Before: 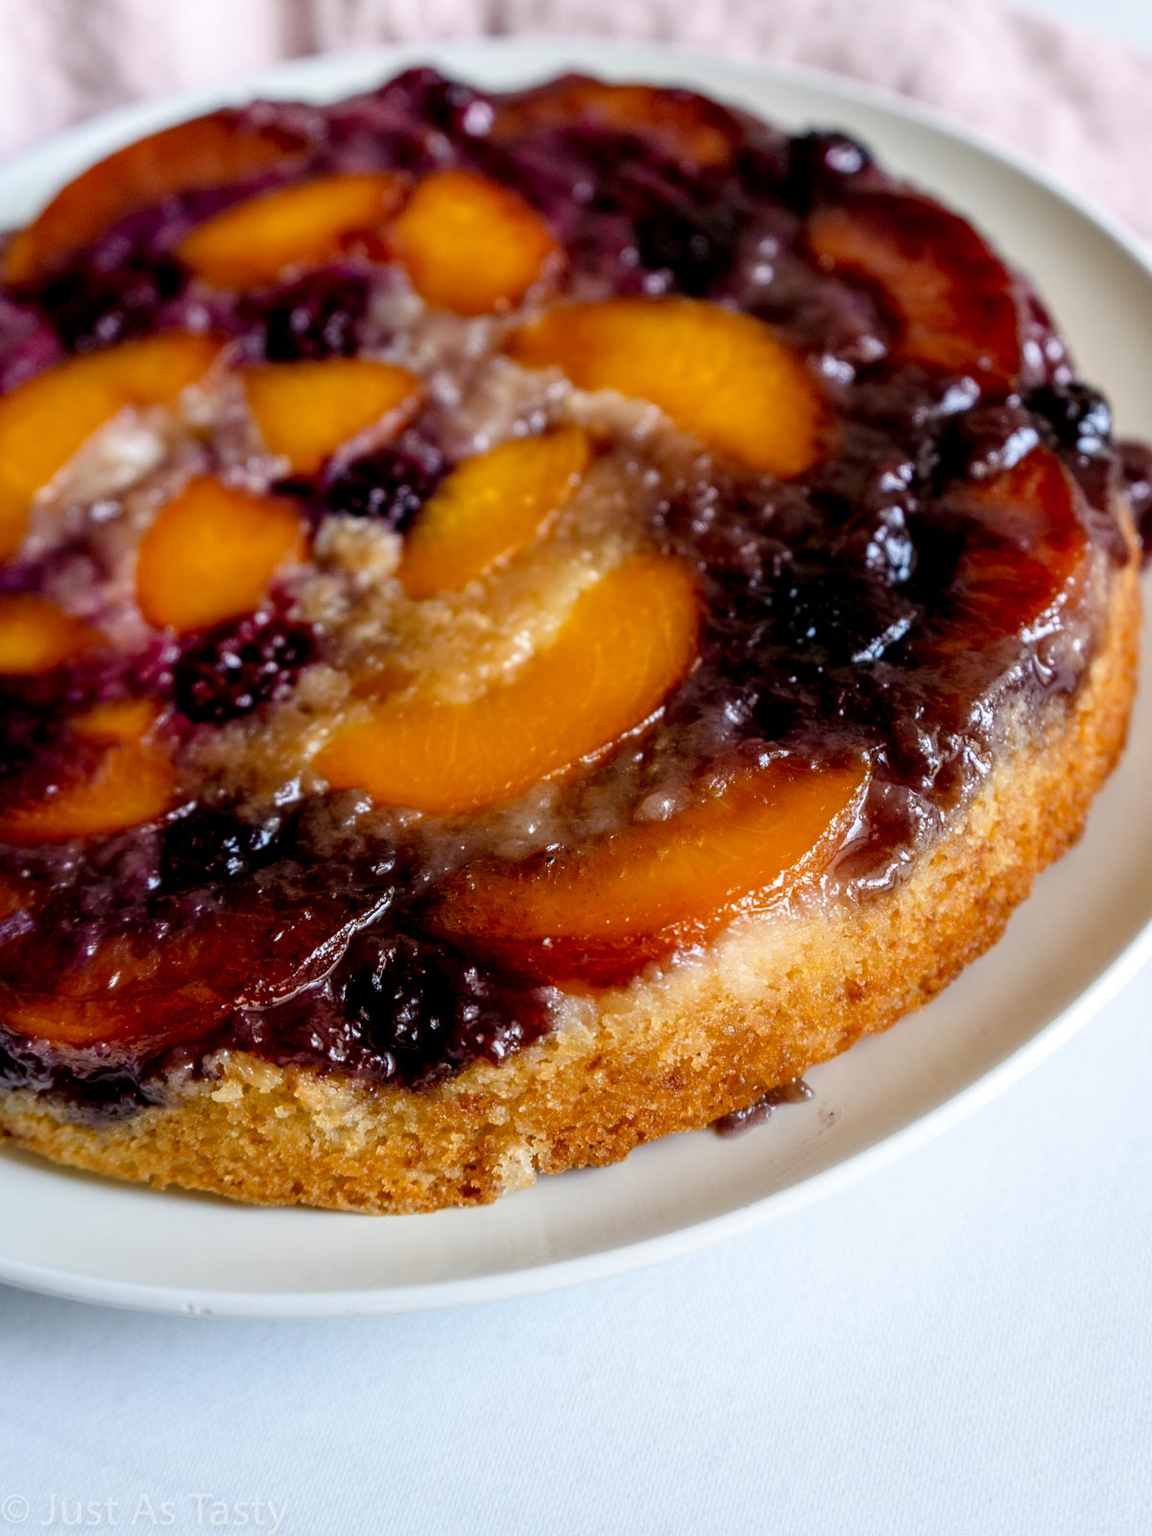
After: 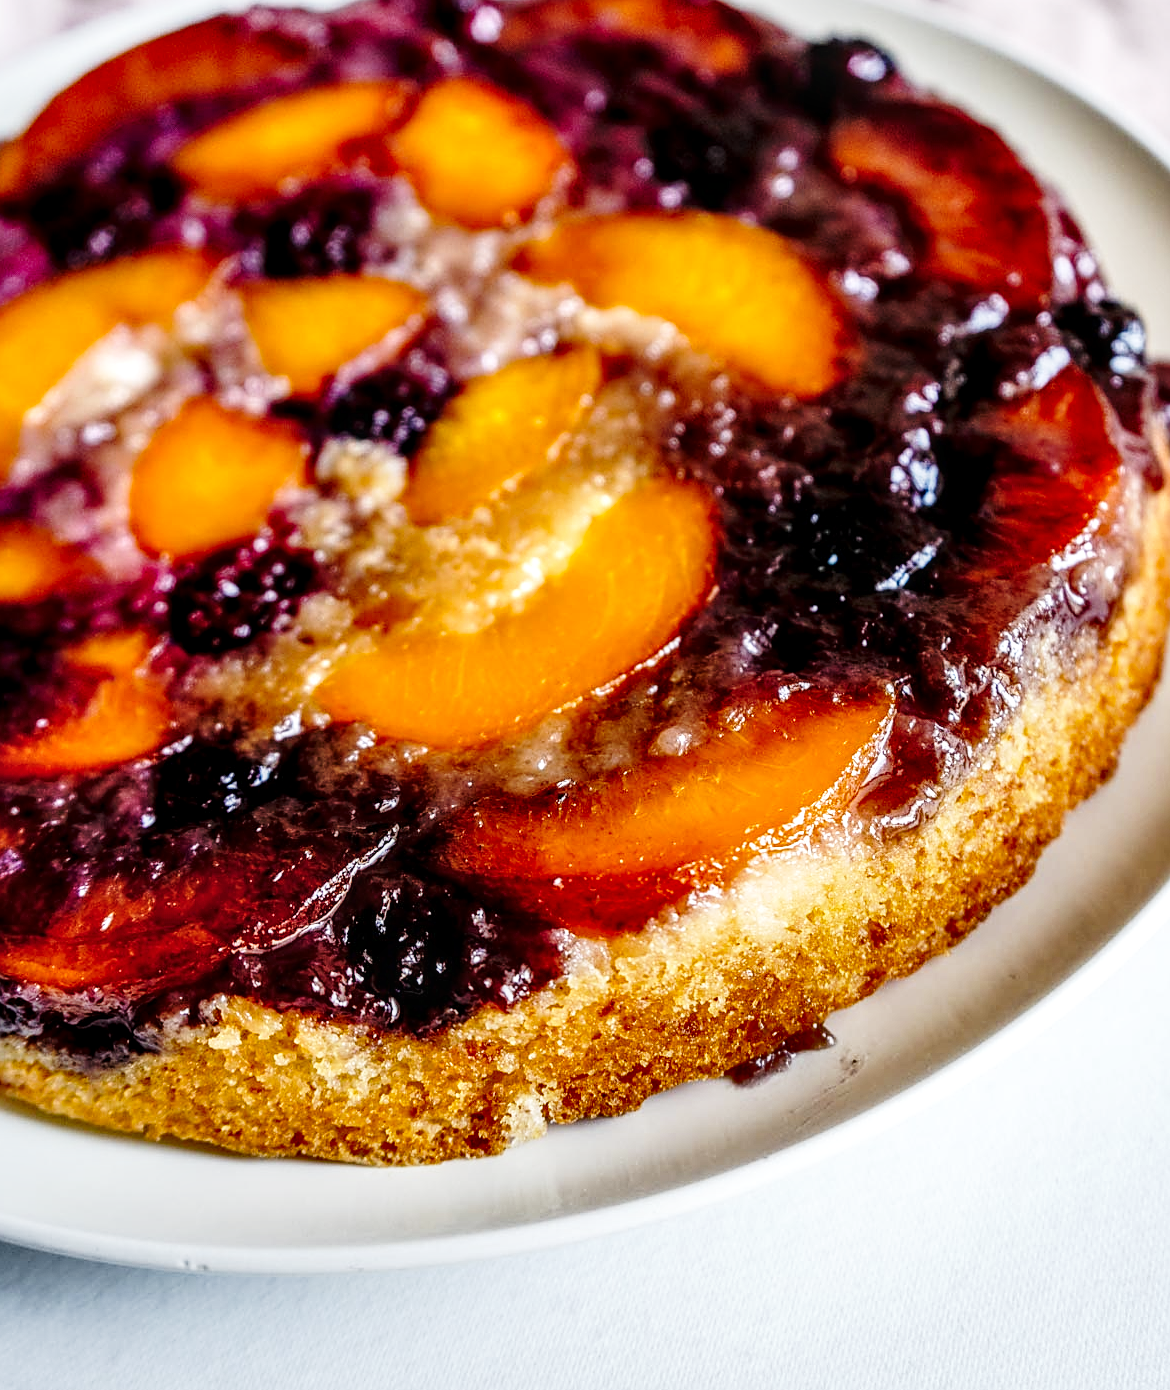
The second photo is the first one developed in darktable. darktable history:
sharpen: on, module defaults
crop: left 1.062%, top 6.193%, right 1.433%, bottom 6.919%
base curve: curves: ch0 [(0, 0) (0.028, 0.03) (0.121, 0.232) (0.46, 0.748) (0.859, 0.968) (1, 1)], preserve colors none
shadows and highlights: radius 119.75, shadows 41.48, highlights -62.2, soften with gaussian
local contrast: detail 130%
